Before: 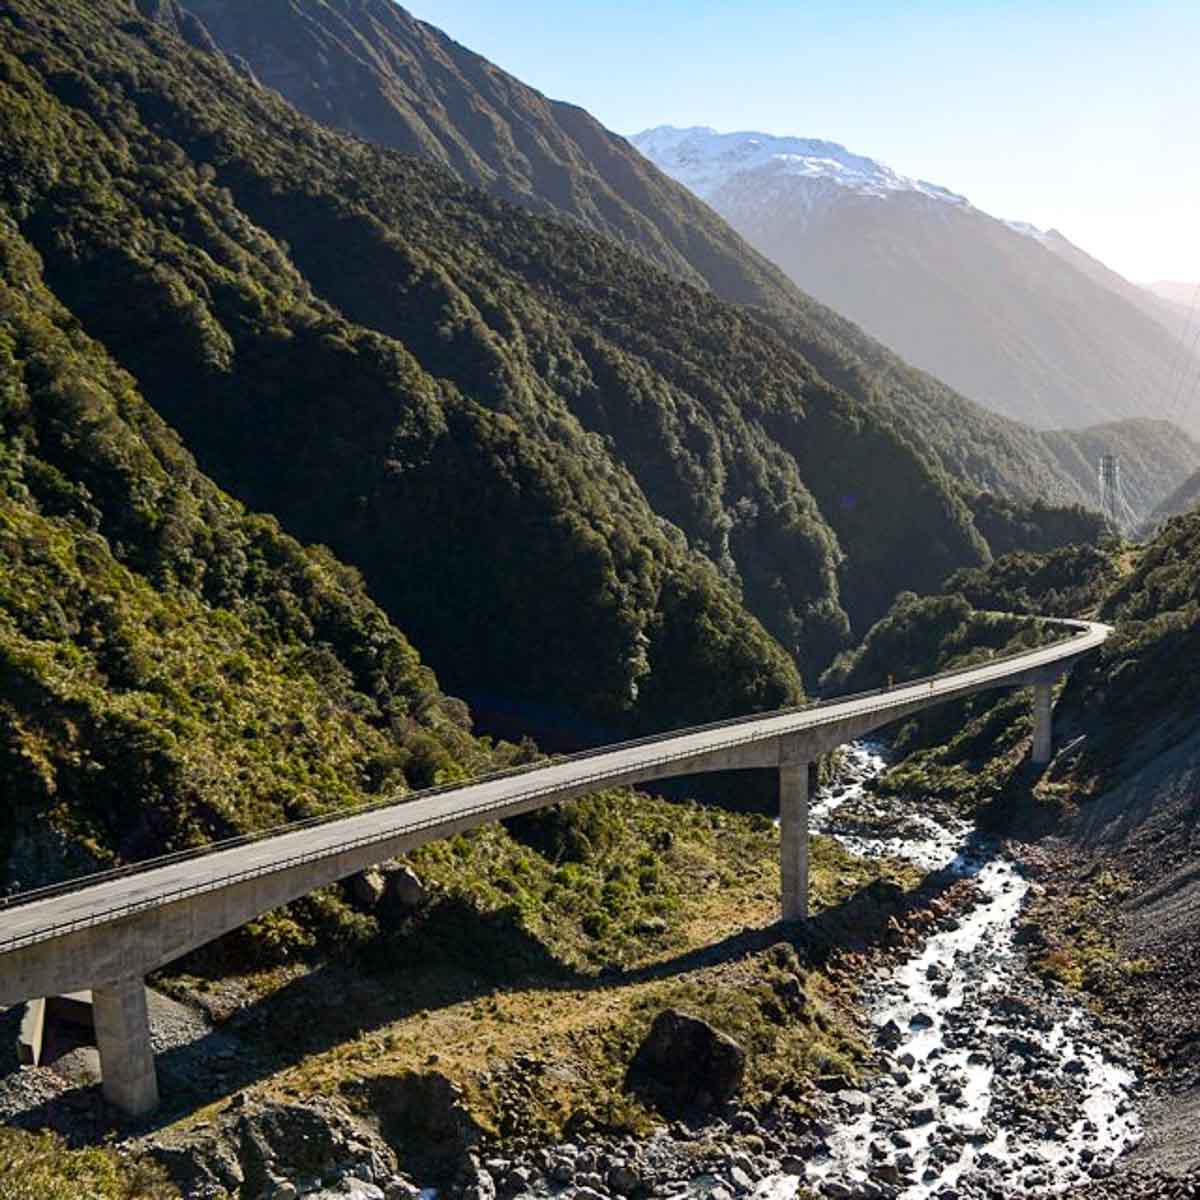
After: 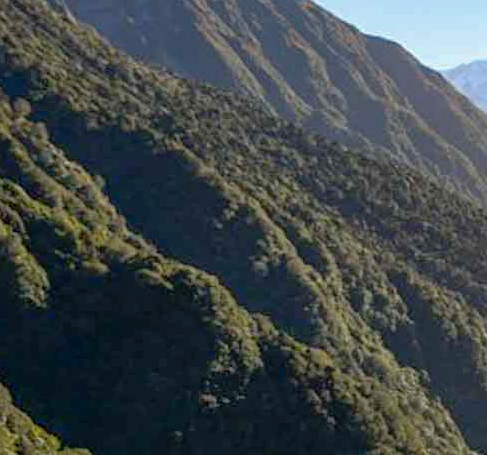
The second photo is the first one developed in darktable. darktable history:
crop: left 15.452%, top 5.459%, right 43.956%, bottom 56.62%
shadows and highlights: on, module defaults
